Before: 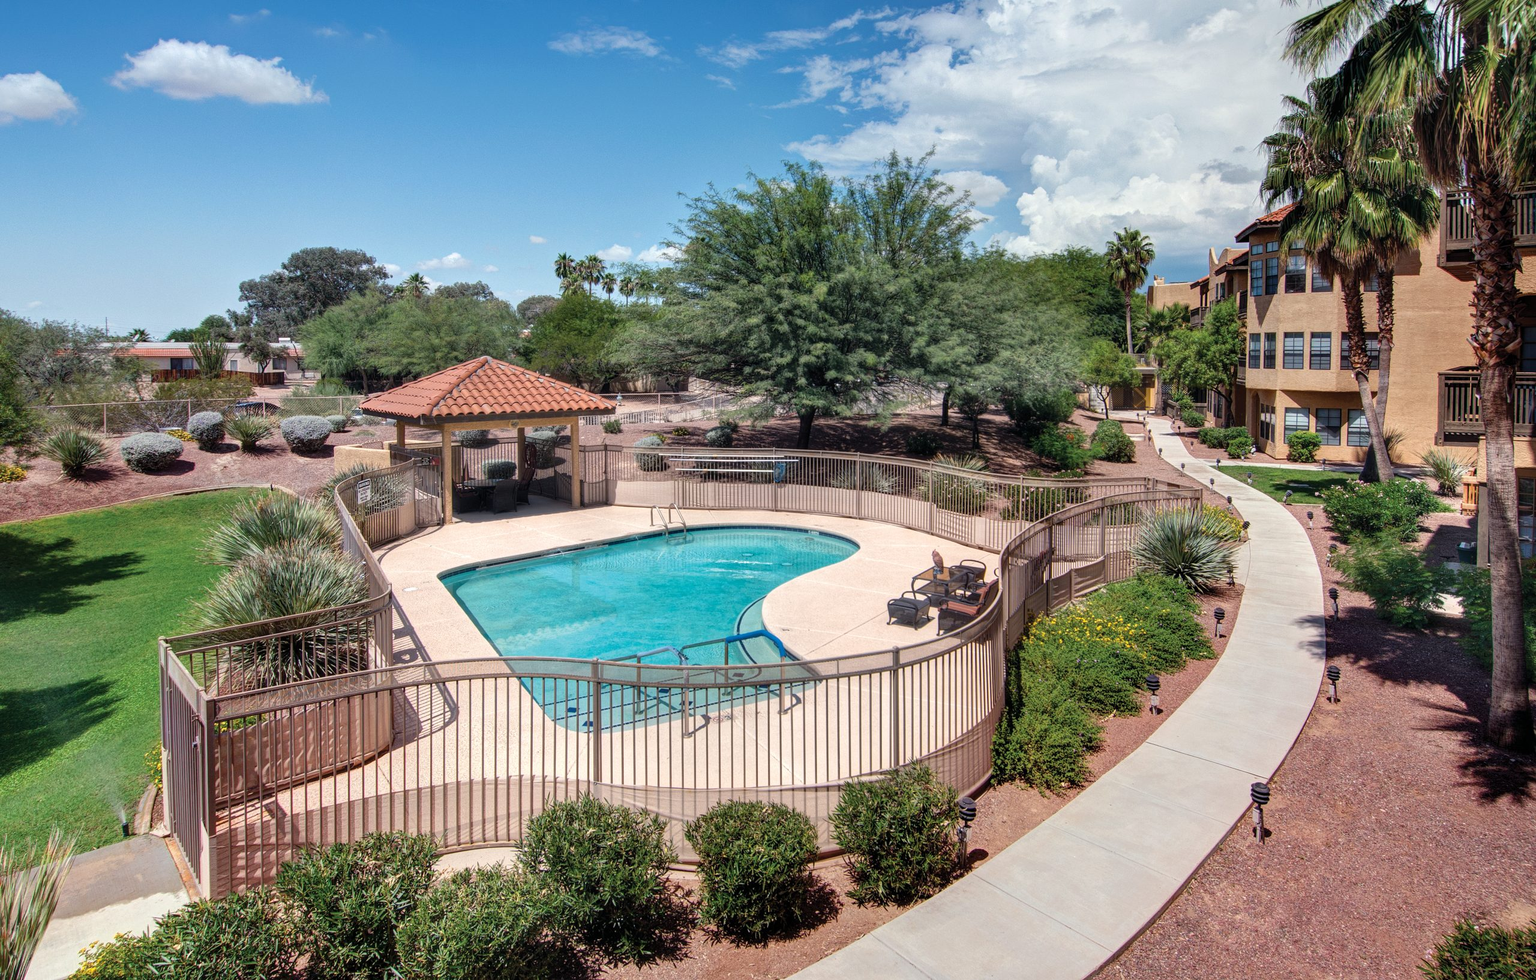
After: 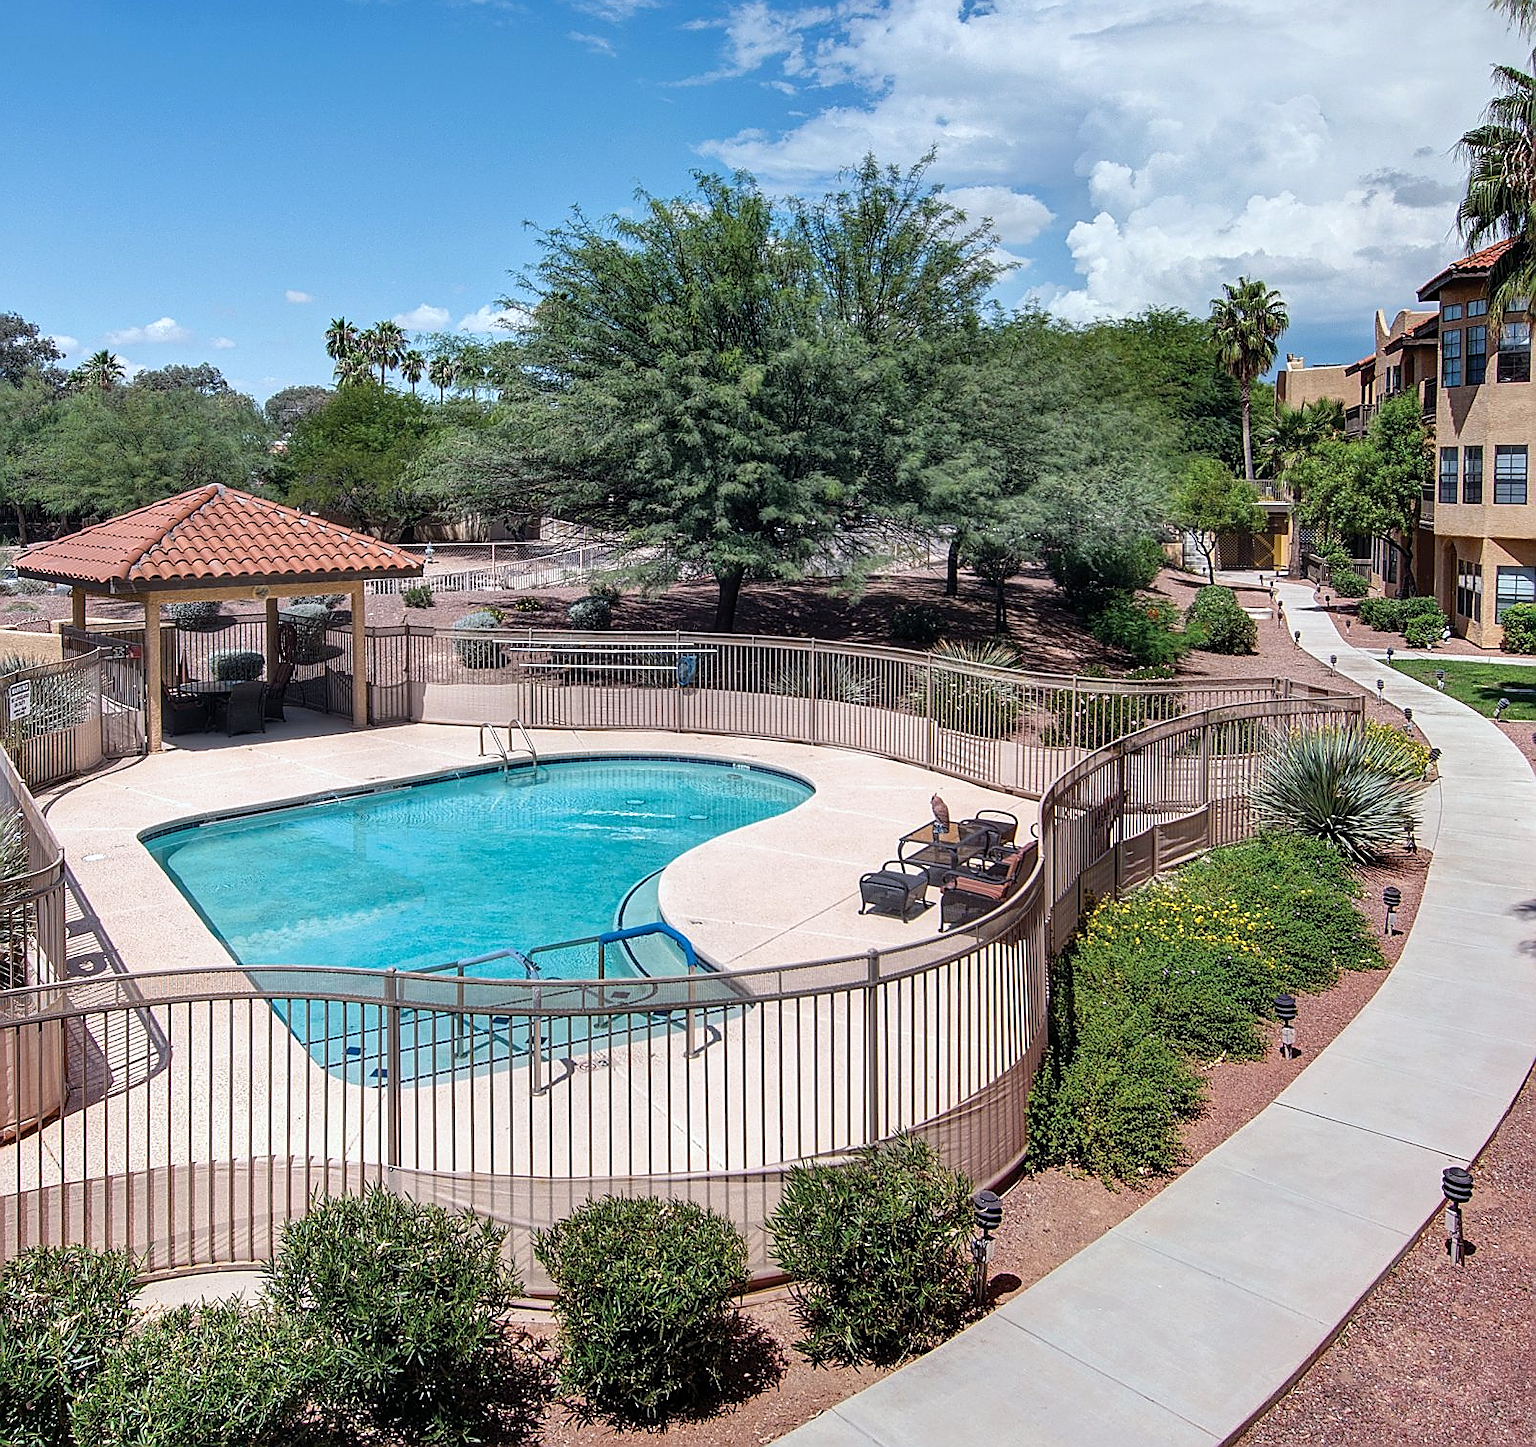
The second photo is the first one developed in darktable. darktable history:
crop and rotate: left 22.918%, top 5.629%, right 14.711%, bottom 2.247%
sharpen: radius 1.4, amount 1.25, threshold 0.7
white balance: red 0.967, blue 1.049
